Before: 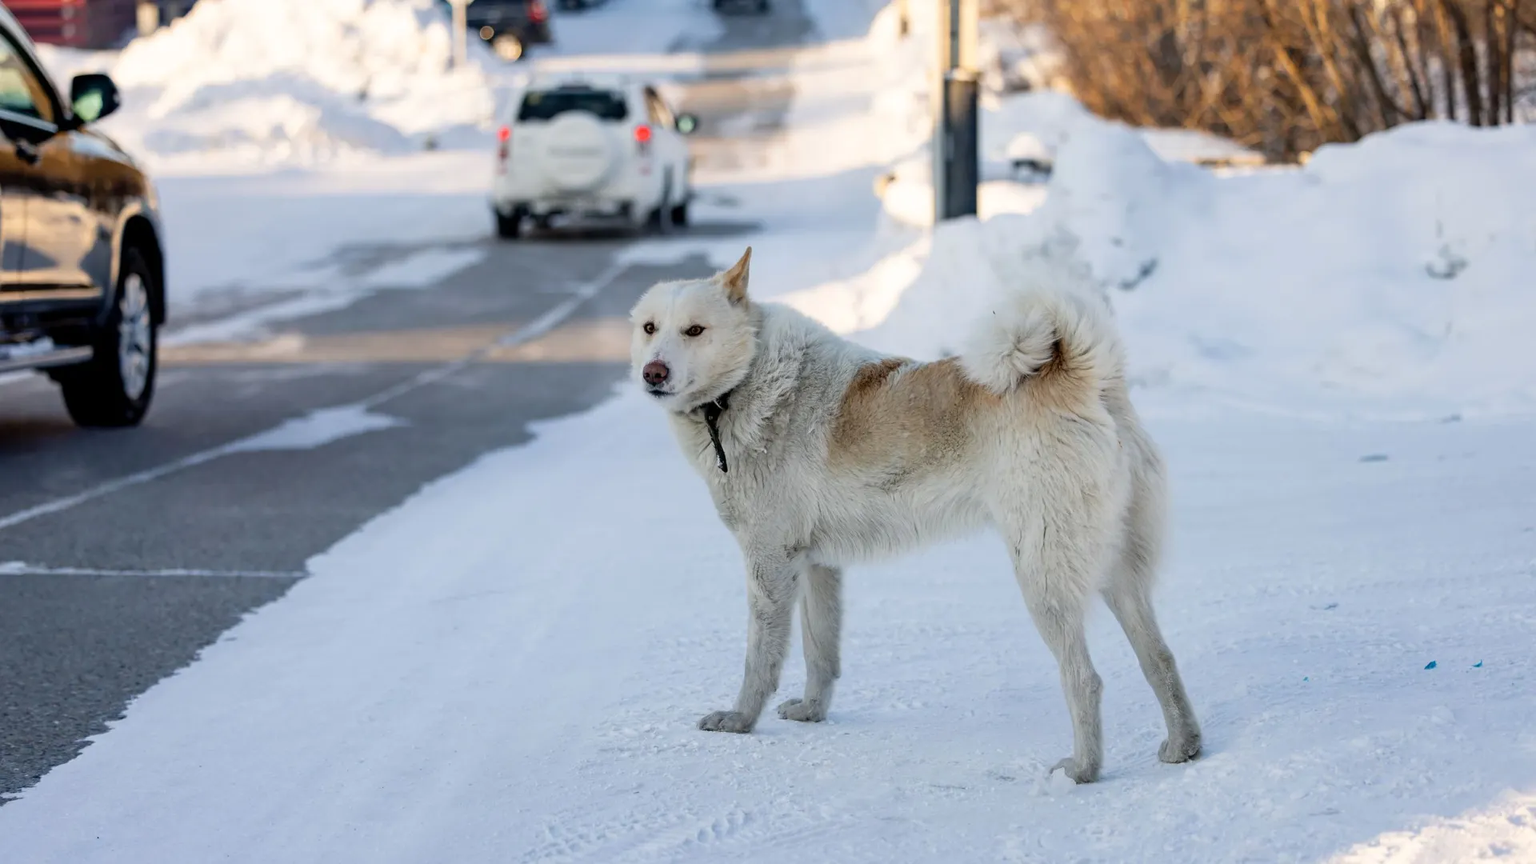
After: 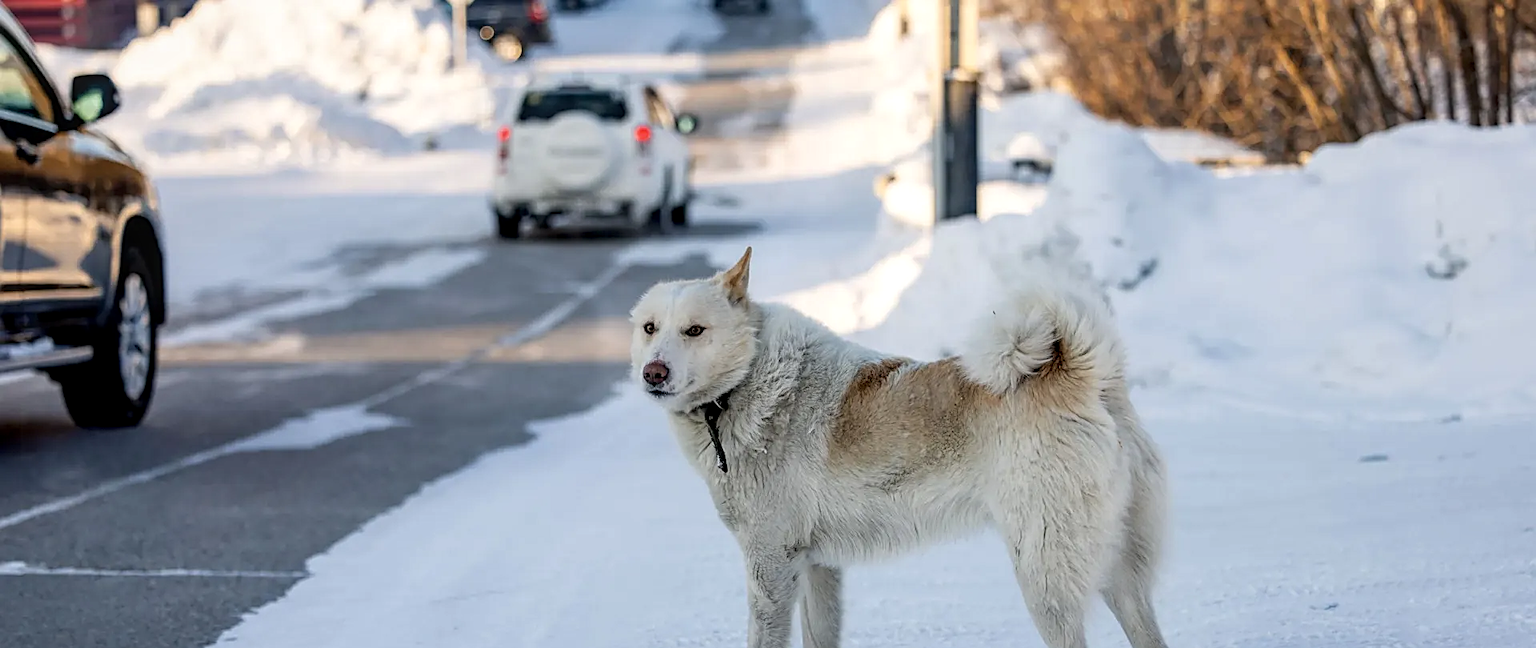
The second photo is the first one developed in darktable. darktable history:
local contrast: on, module defaults
crop: bottom 24.984%
sharpen: on, module defaults
